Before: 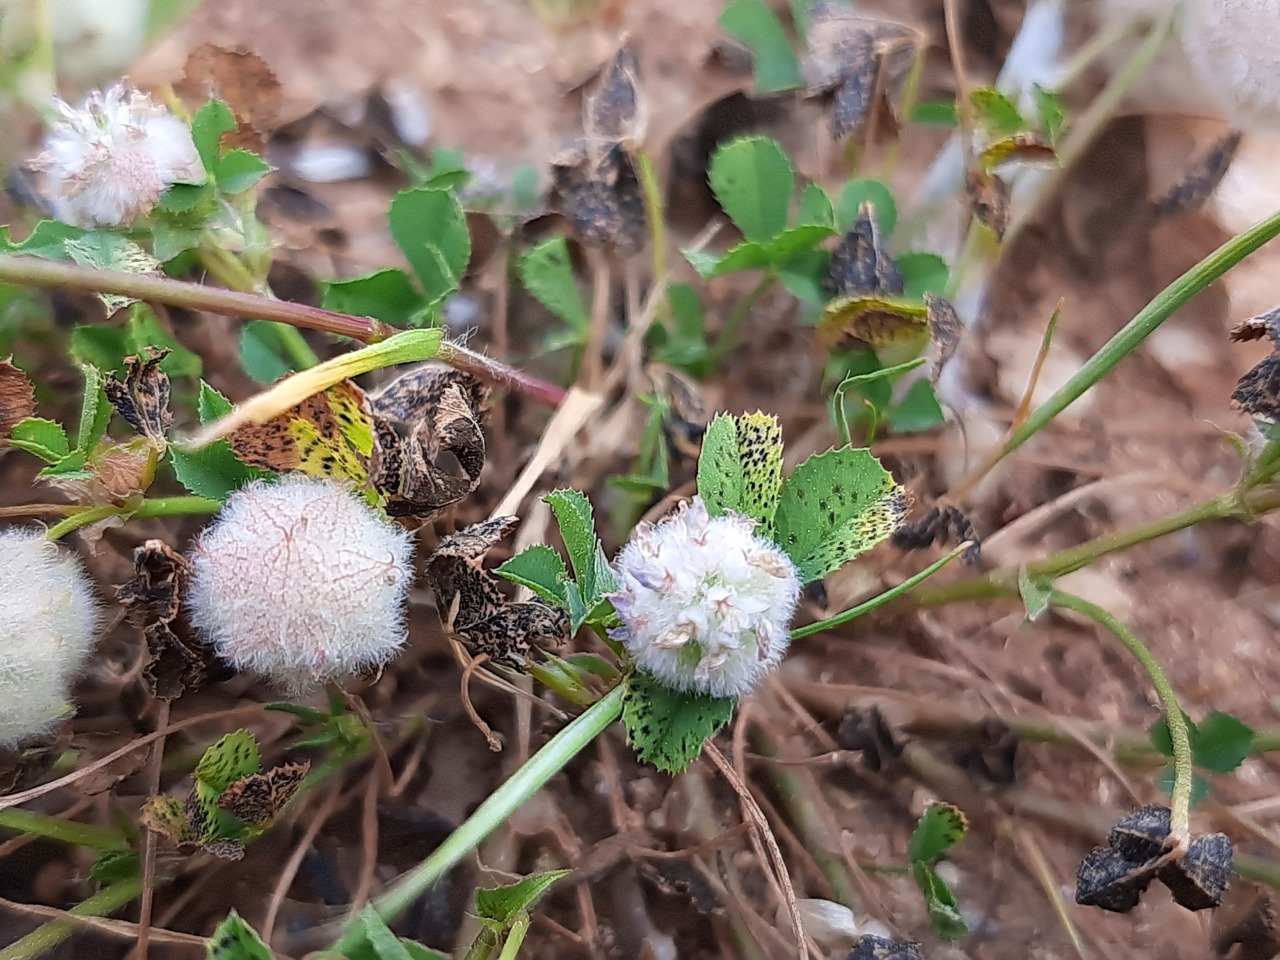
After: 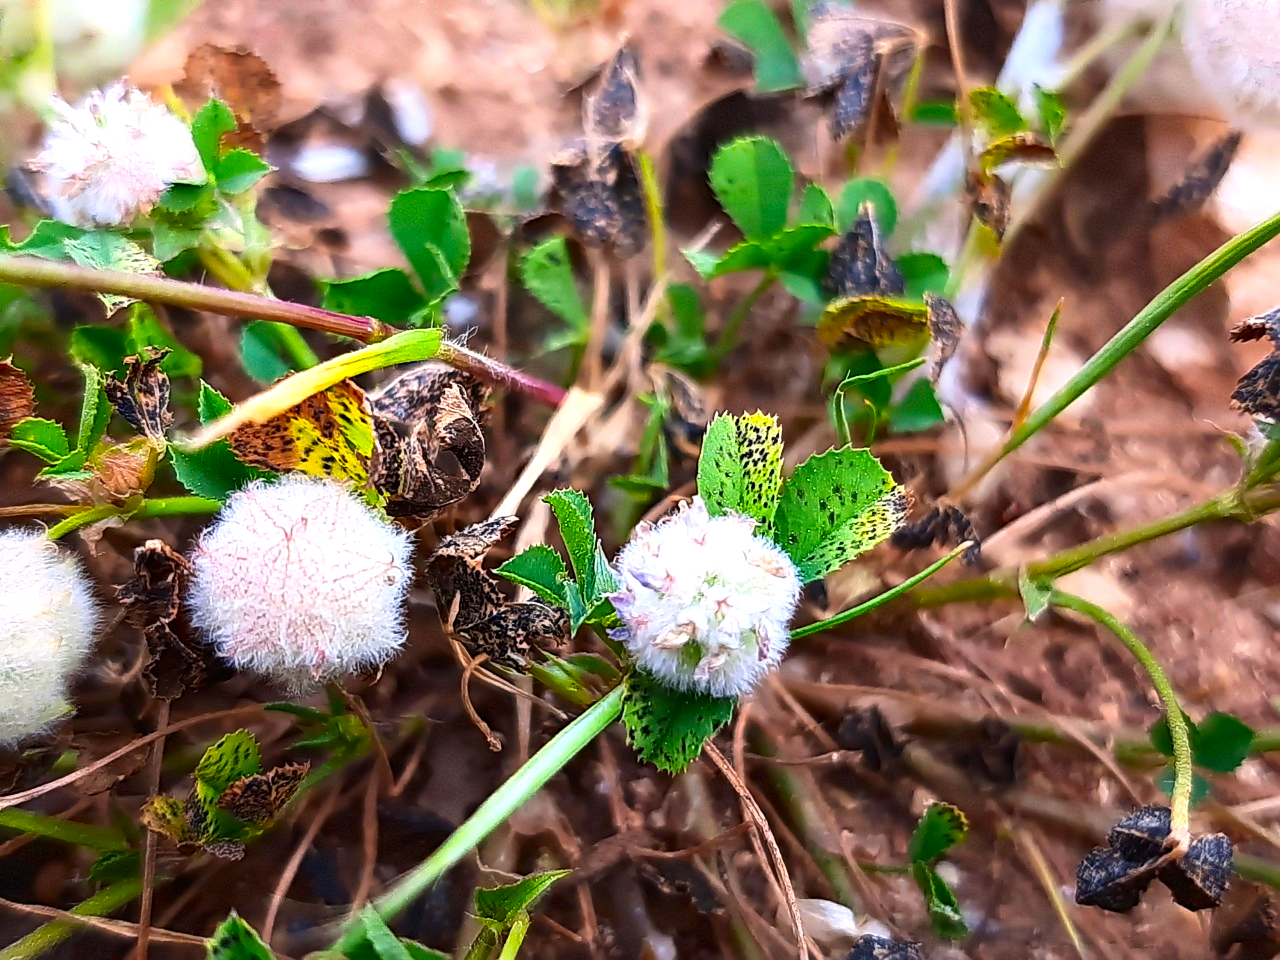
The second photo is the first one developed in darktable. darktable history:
contrast brightness saturation: contrast 0.166, saturation 0.317
color balance rgb: highlights gain › chroma 0.231%, highlights gain › hue 331.94°, perceptual saturation grading › global saturation 30.337%, perceptual brilliance grading › global brilliance 15.444%, perceptual brilliance grading › shadows -35.533%, global vibrance 12.354%
